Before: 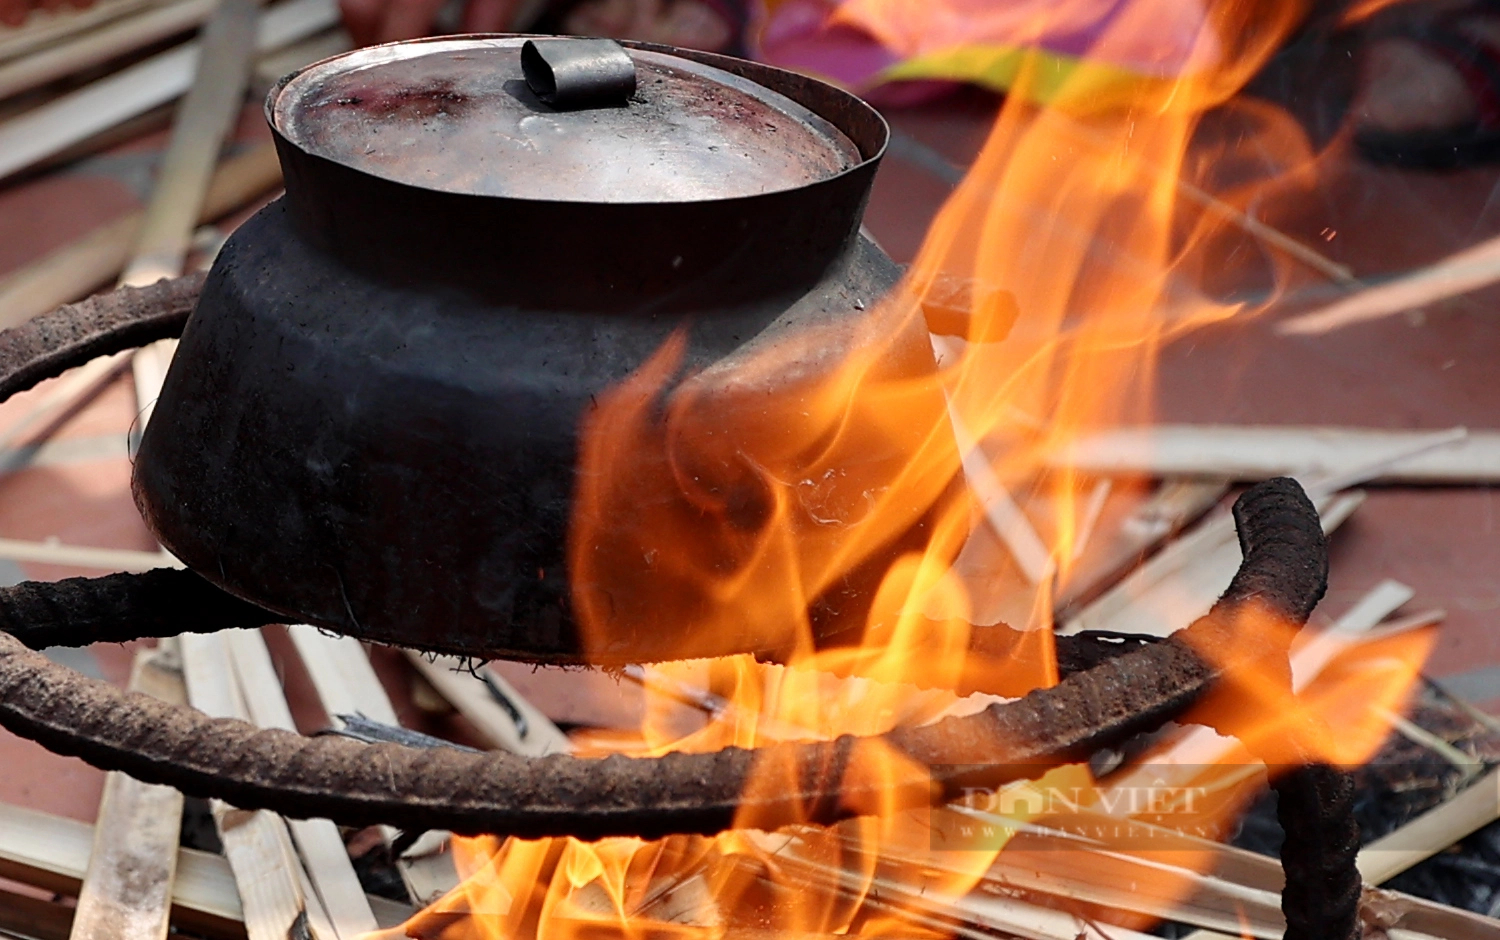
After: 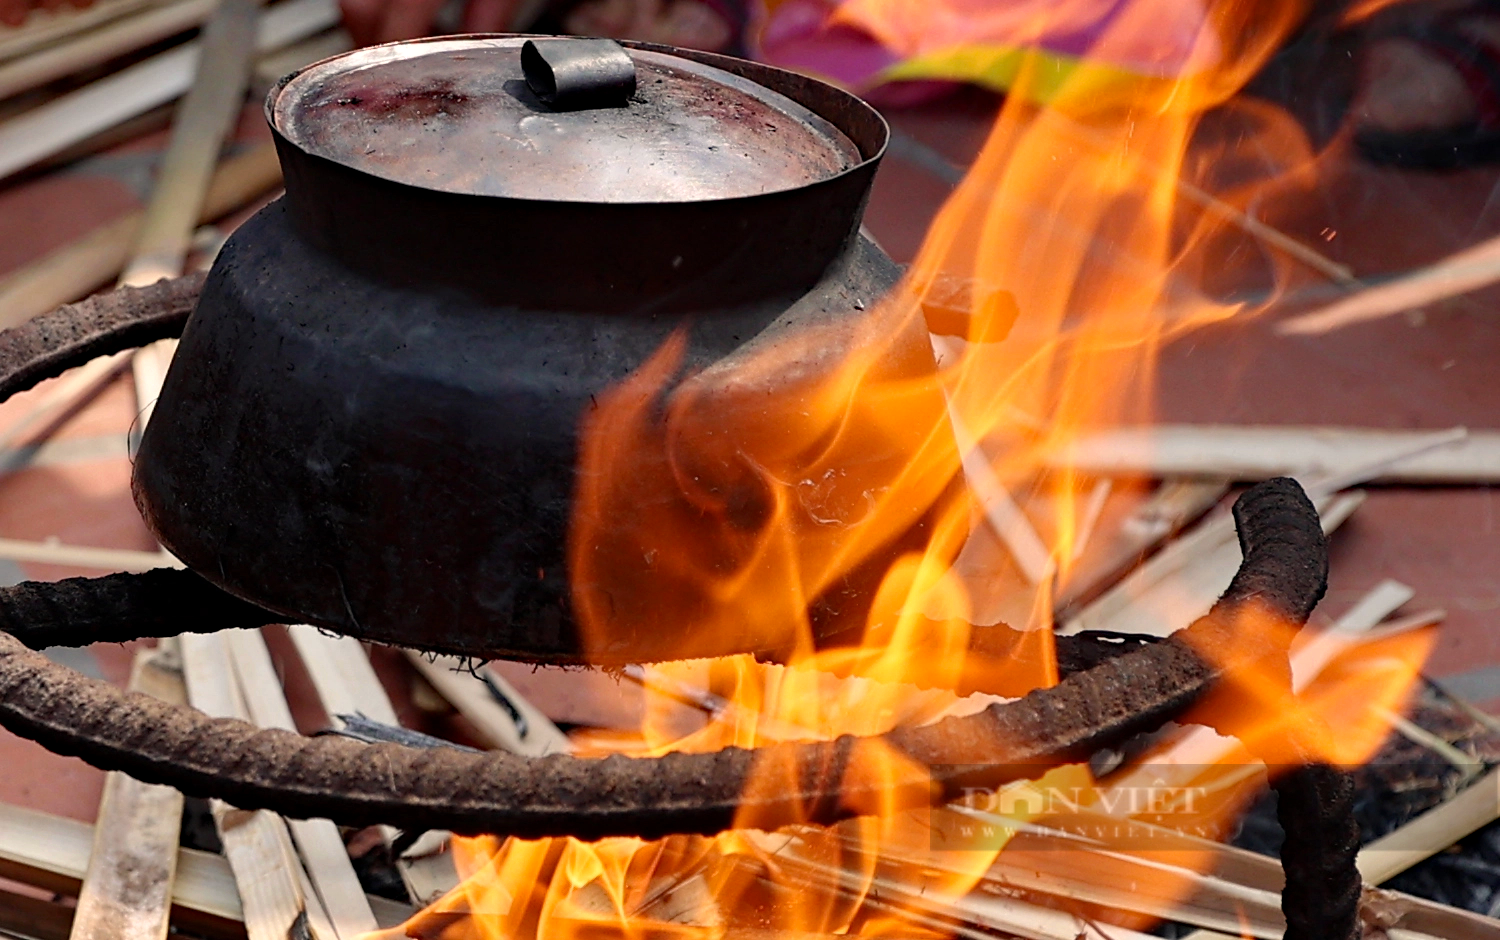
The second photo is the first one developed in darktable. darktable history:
haze removal: compatibility mode true, adaptive false
color correction: highlights a* 3.6, highlights b* 5.1
